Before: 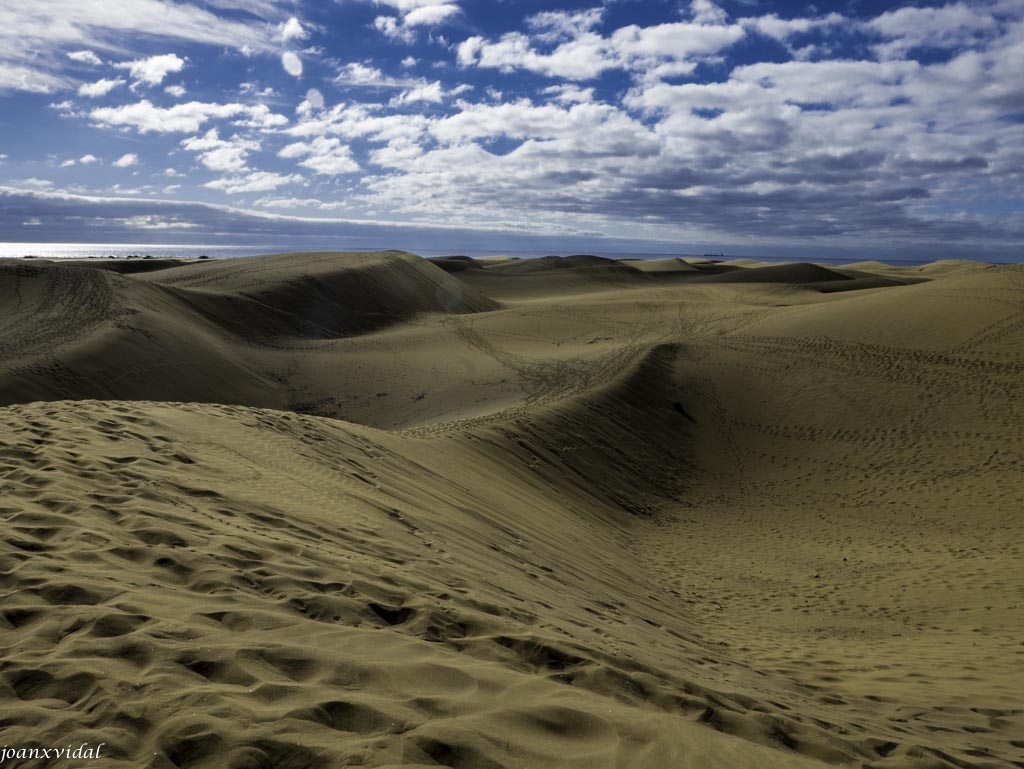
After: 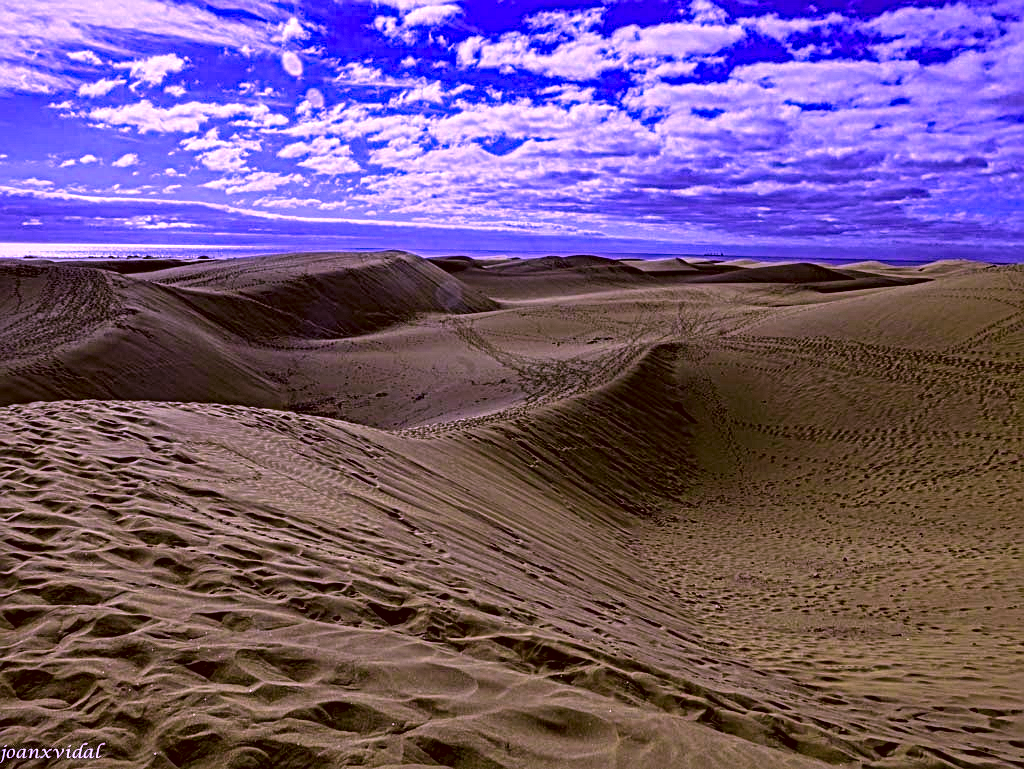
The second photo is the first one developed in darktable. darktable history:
color correction: highlights a* 10.44, highlights b* 30.04, shadows a* 2.73, shadows b* 17.51, saturation 1.72
color calibration: output R [1.063, -0.012, -0.003, 0], output B [-0.079, 0.047, 1, 0], illuminant custom, x 0.46, y 0.43, temperature 2642.66 K
local contrast: mode bilateral grid, contrast 20, coarseness 3, detail 300%, midtone range 0.2
